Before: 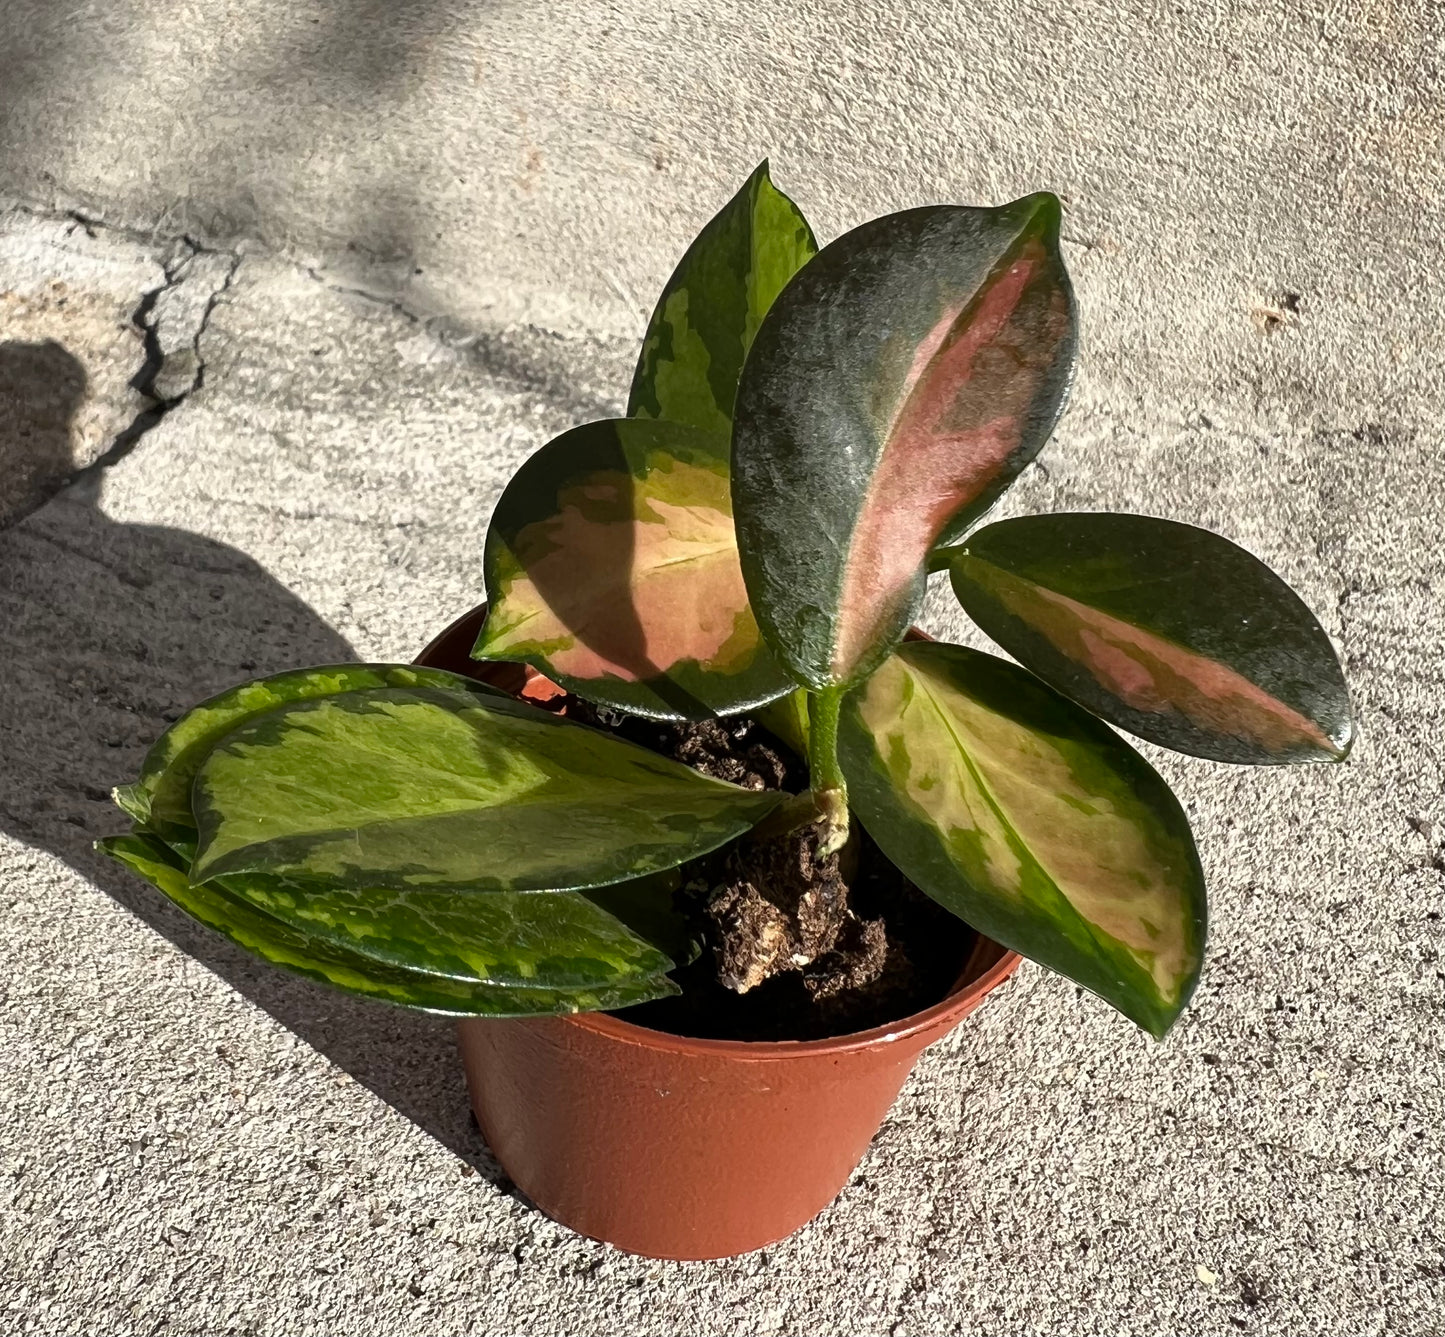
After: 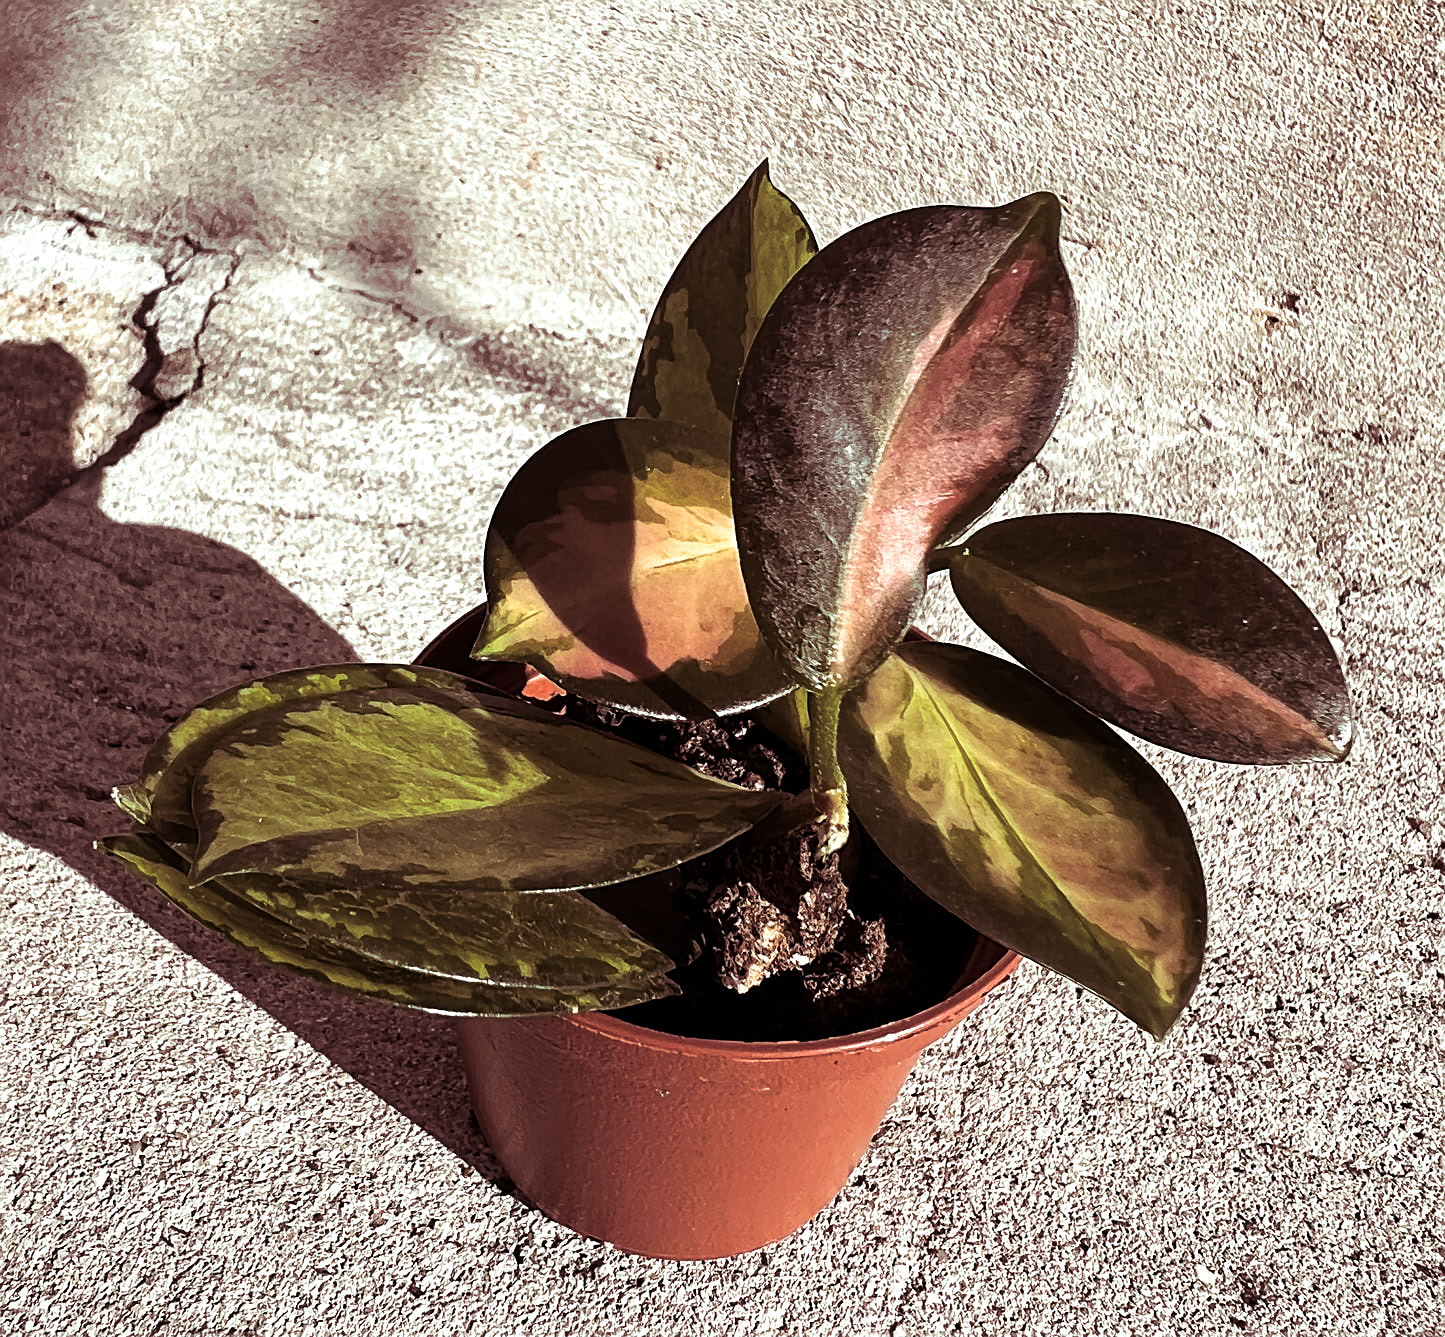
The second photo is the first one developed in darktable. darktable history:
split-toning: highlights › hue 180°
sharpen: on, module defaults
tone equalizer: -8 EV -0.417 EV, -7 EV -0.389 EV, -6 EV -0.333 EV, -5 EV -0.222 EV, -3 EV 0.222 EV, -2 EV 0.333 EV, -1 EV 0.389 EV, +0 EV 0.417 EV, edges refinement/feathering 500, mask exposure compensation -1.25 EV, preserve details no
